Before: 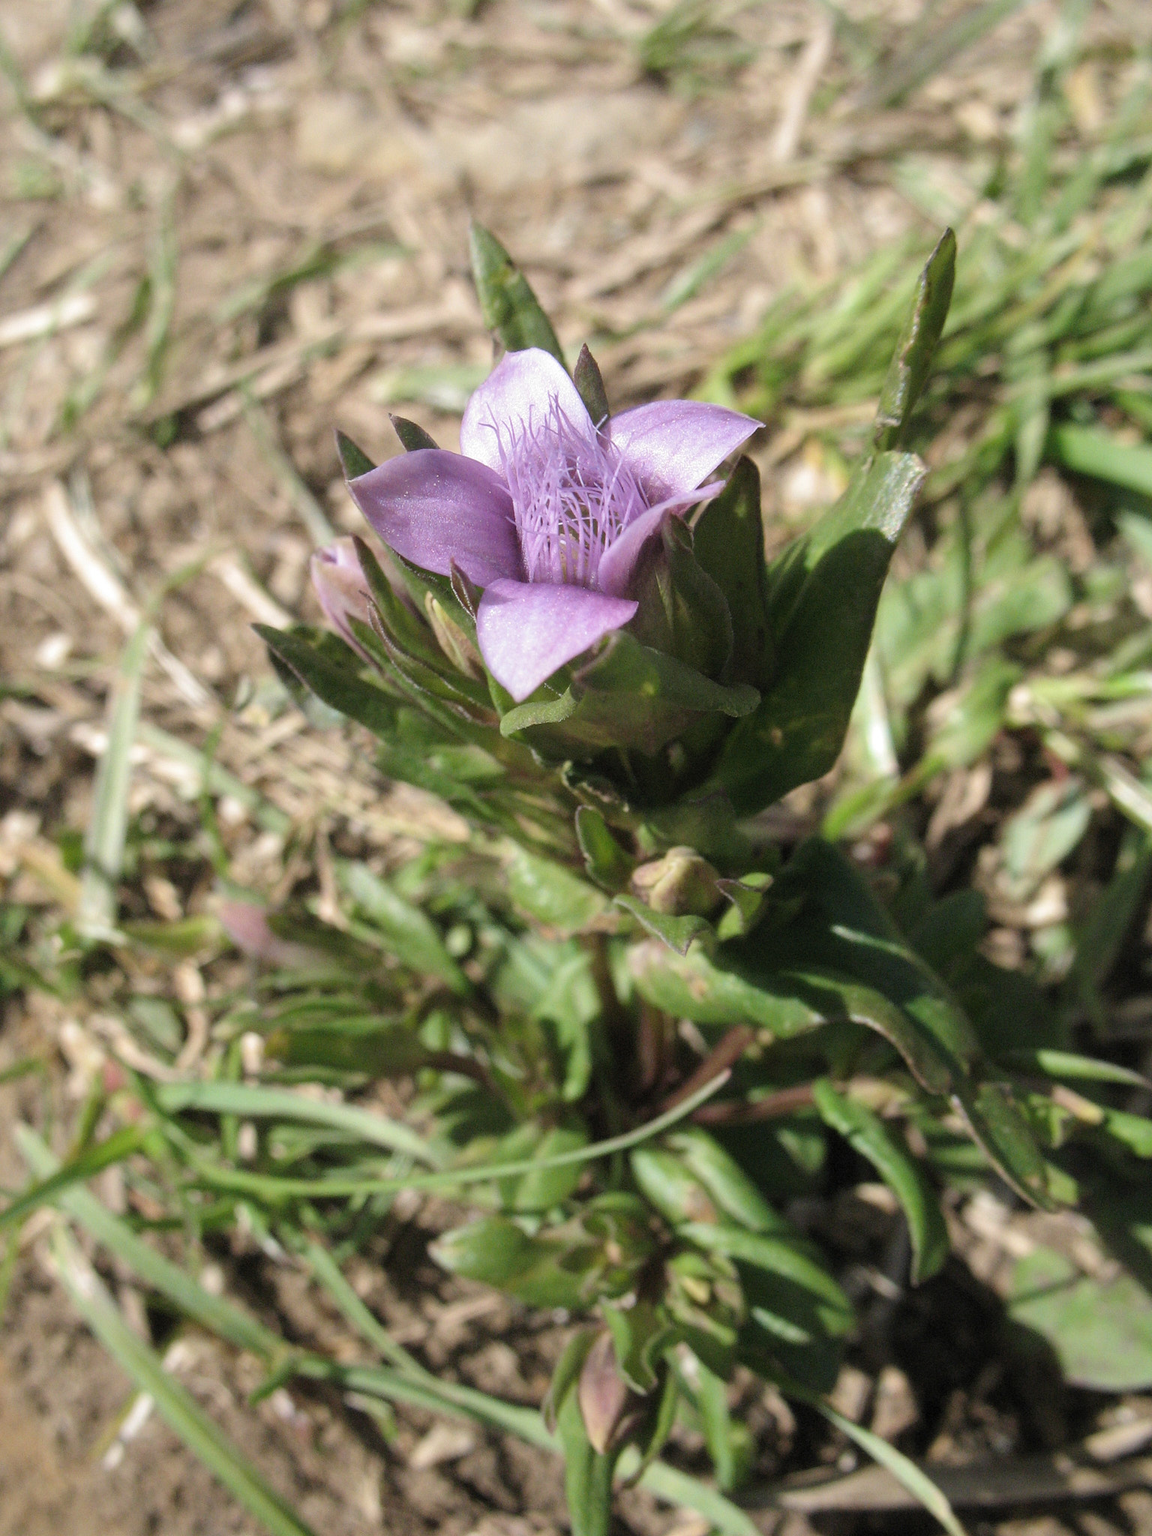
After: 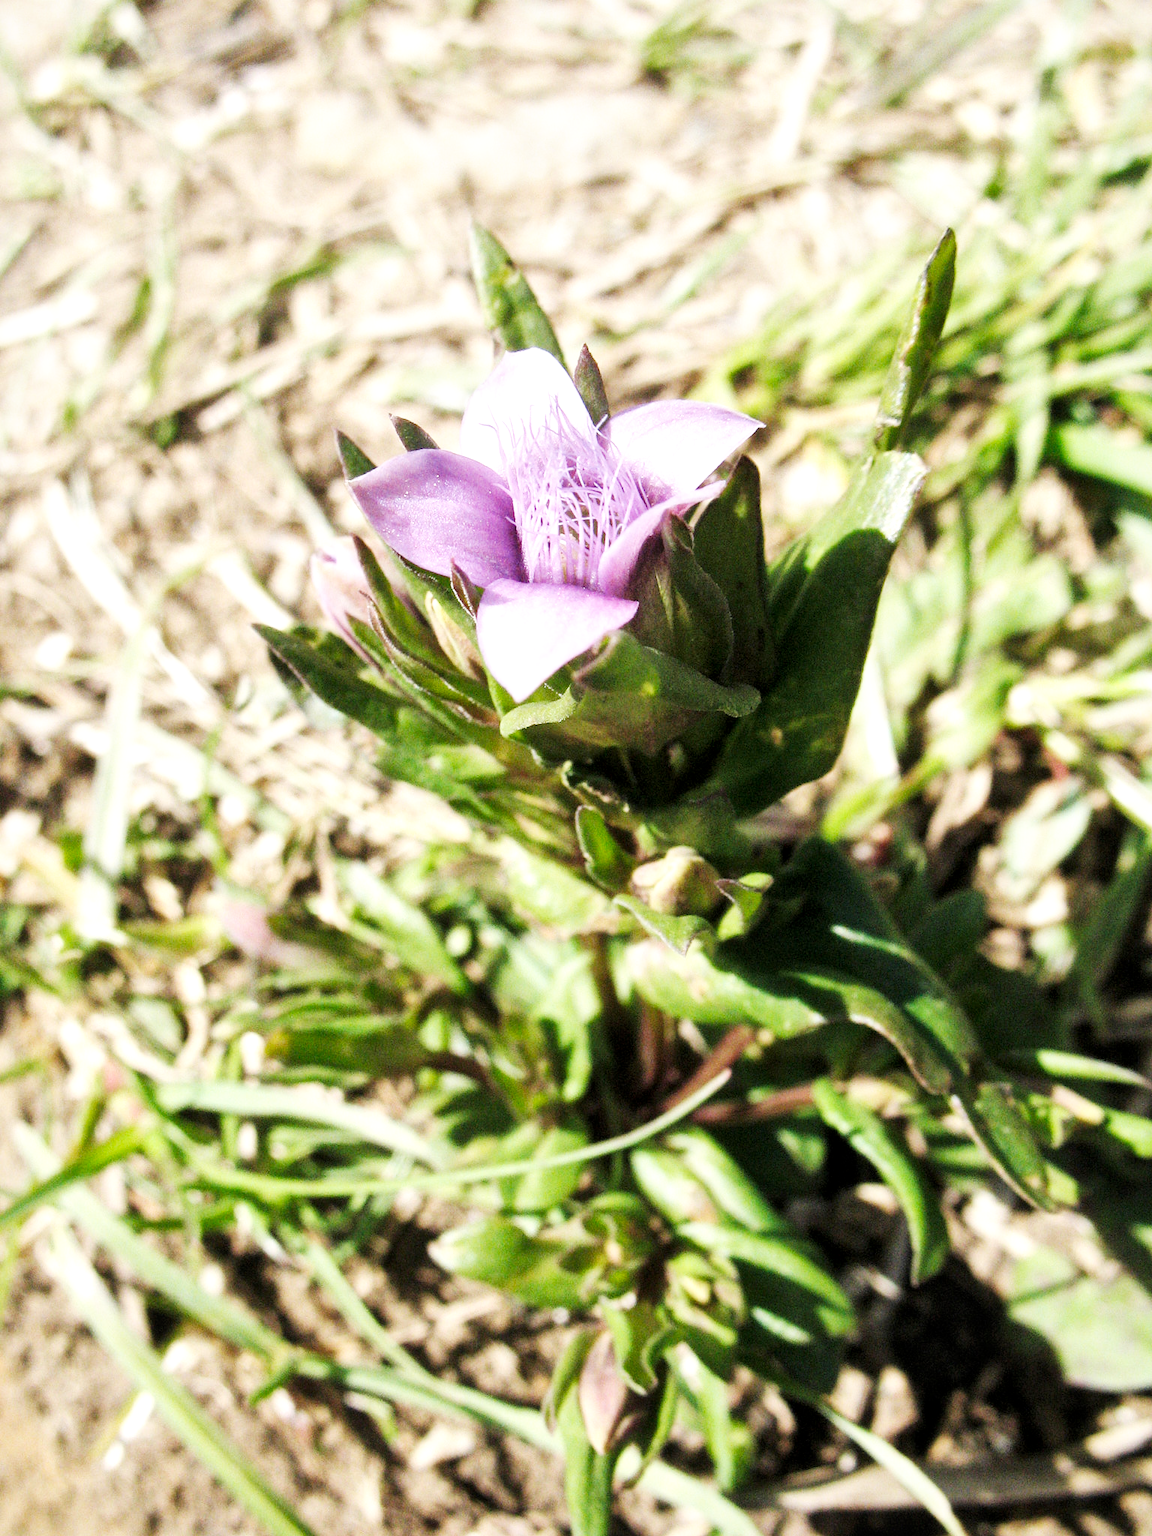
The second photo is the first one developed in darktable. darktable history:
base curve: curves: ch0 [(0, 0) (0.007, 0.004) (0.027, 0.03) (0.046, 0.07) (0.207, 0.54) (0.442, 0.872) (0.673, 0.972) (1, 1)], preserve colors none
local contrast: mode bilateral grid, contrast 20, coarseness 50, detail 132%, midtone range 0.2
